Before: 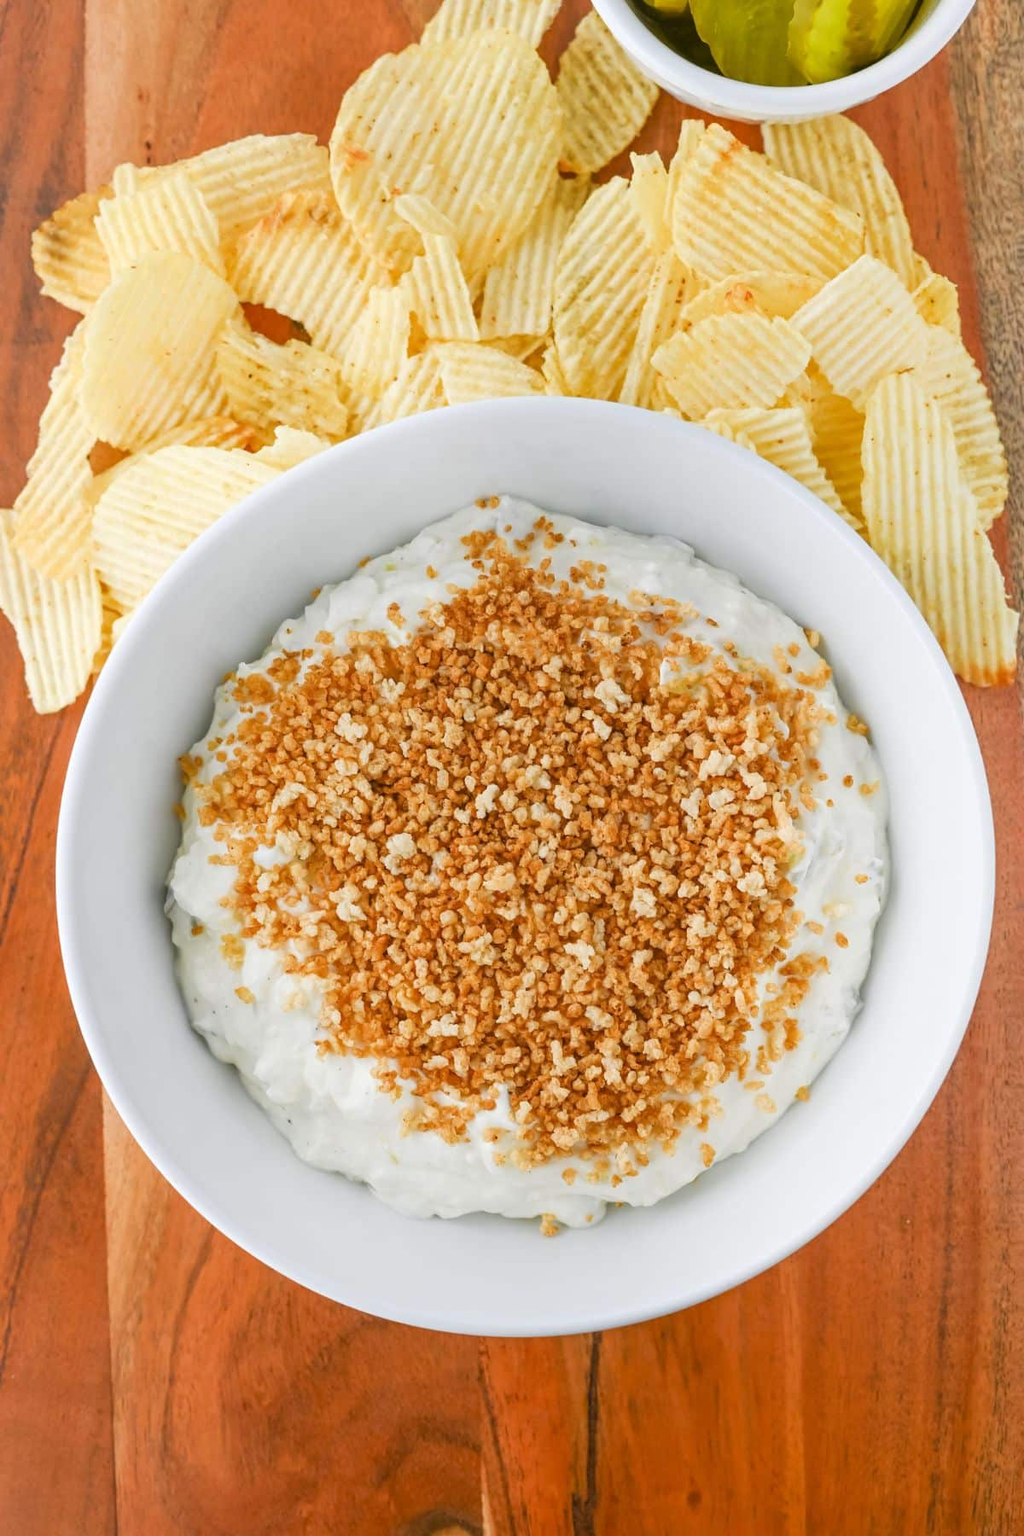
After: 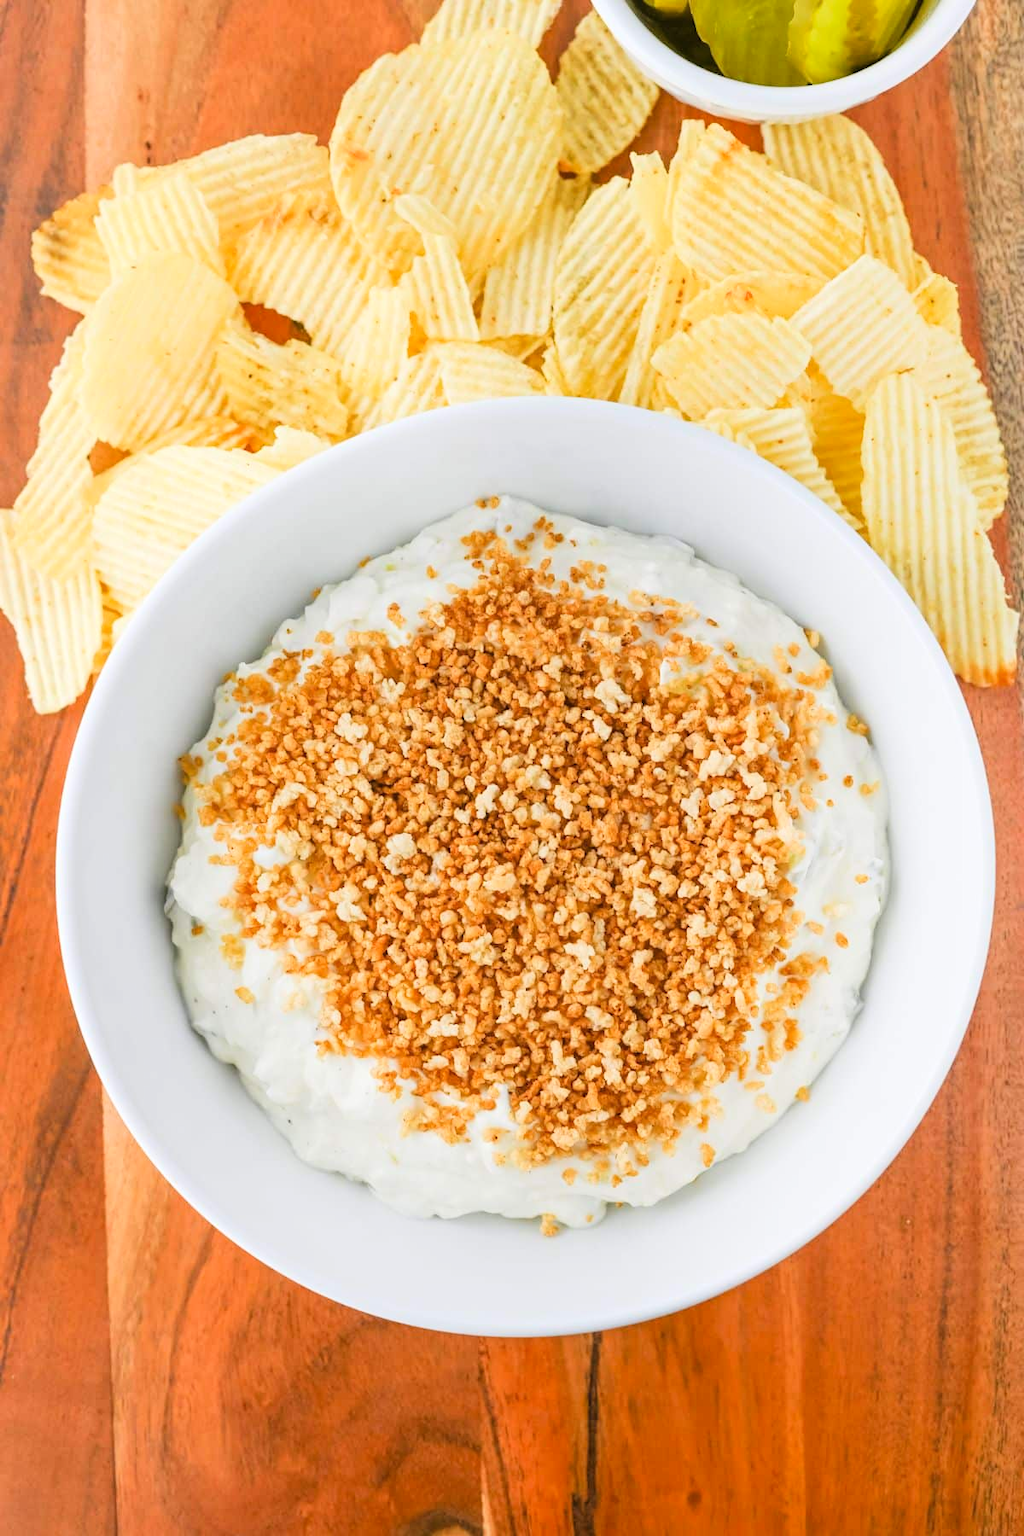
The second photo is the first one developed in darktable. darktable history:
exposure: compensate highlight preservation false
tone curve: curves: ch0 [(0, 0) (0.004, 0.001) (0.133, 0.112) (0.325, 0.362) (0.832, 0.893) (1, 1)], color space Lab, linked channels, preserve colors none
